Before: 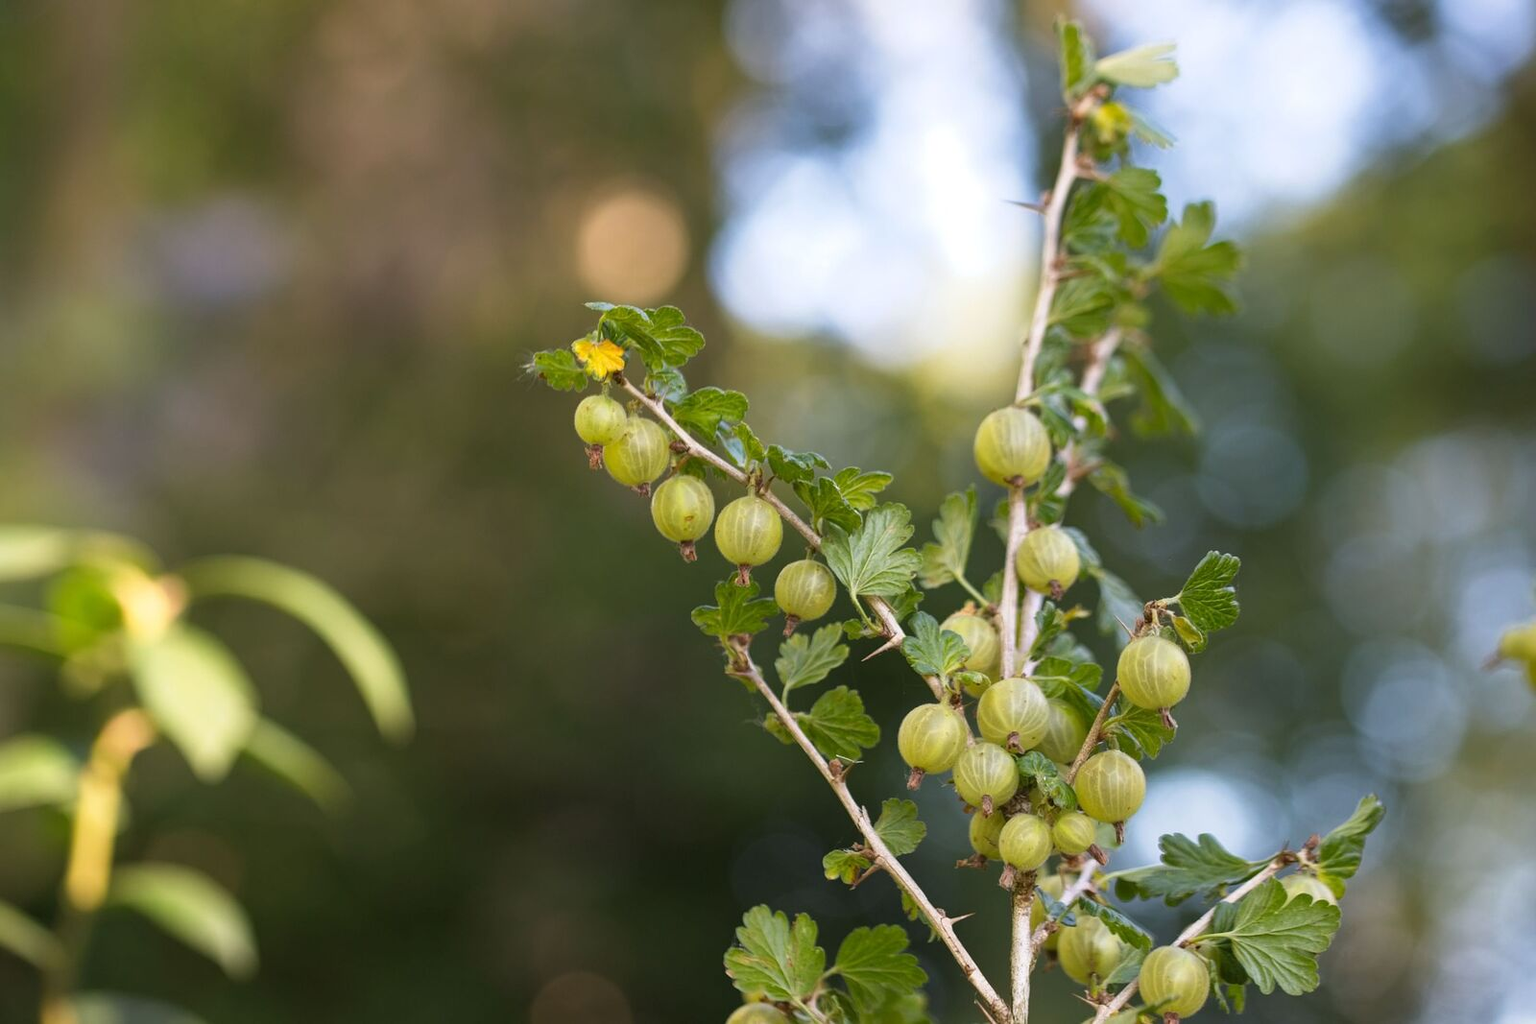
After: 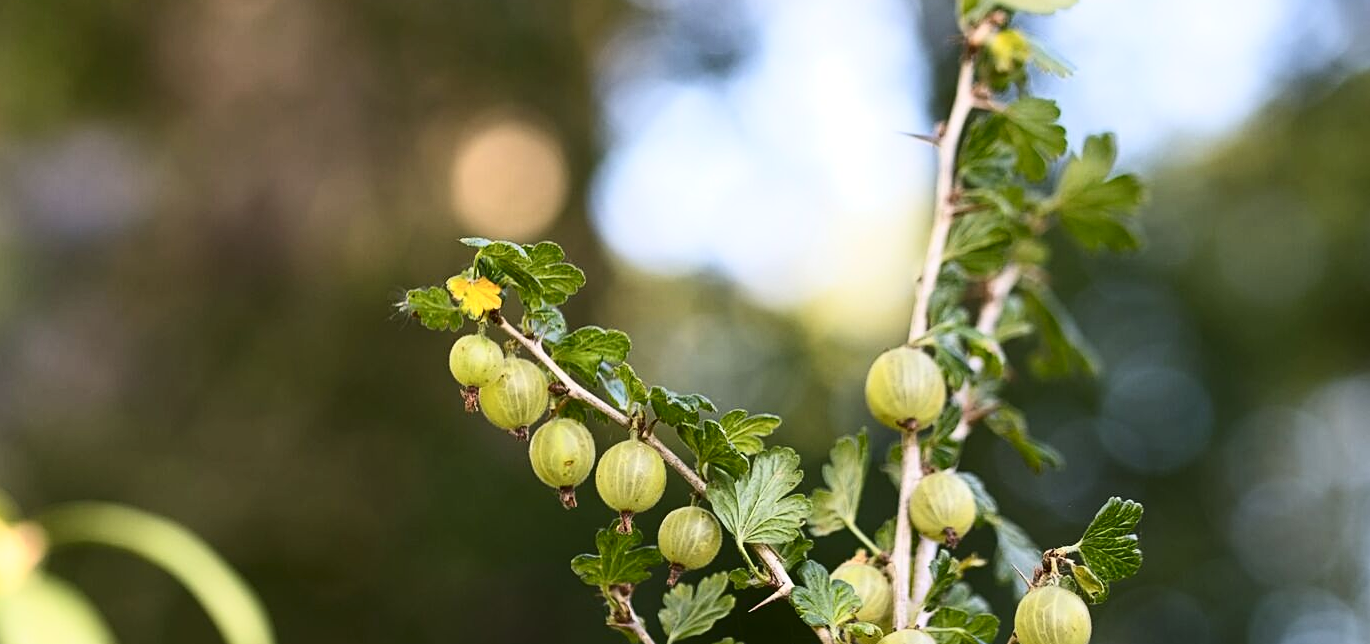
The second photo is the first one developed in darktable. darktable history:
contrast brightness saturation: contrast 0.28
crop and rotate: left 9.345%, top 7.22%, right 4.982%, bottom 32.331%
sharpen: on, module defaults
